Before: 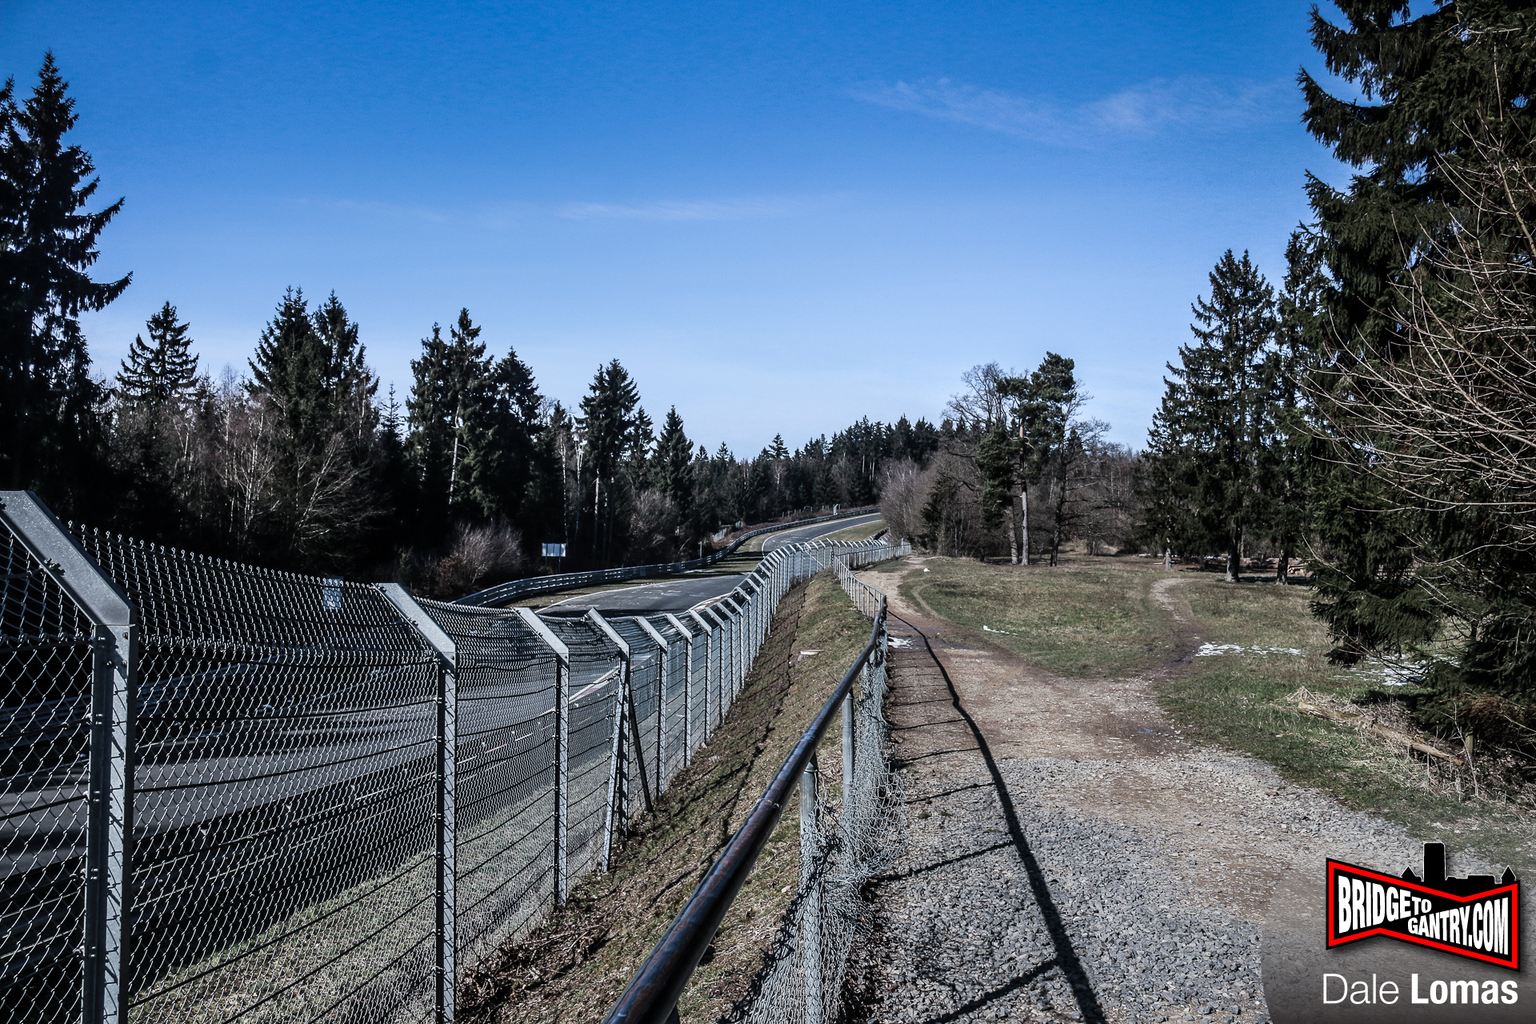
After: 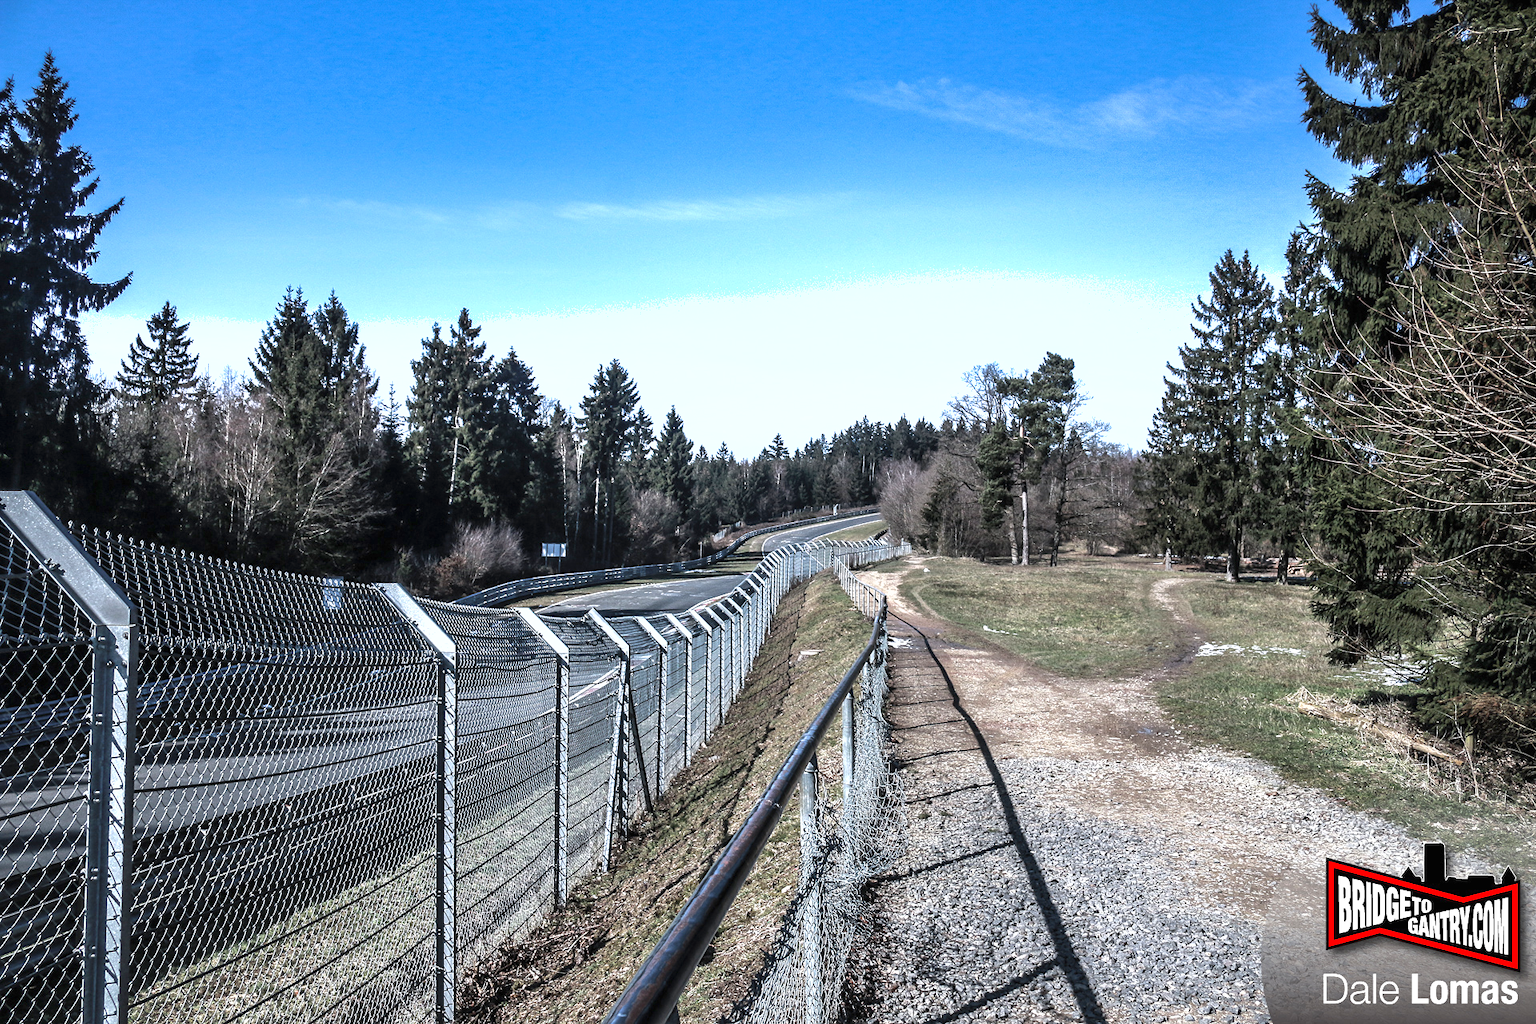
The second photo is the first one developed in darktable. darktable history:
exposure: black level correction 0, exposure 1 EV, compensate highlight preservation false
contrast brightness saturation: saturation -0.064
shadows and highlights: on, module defaults
